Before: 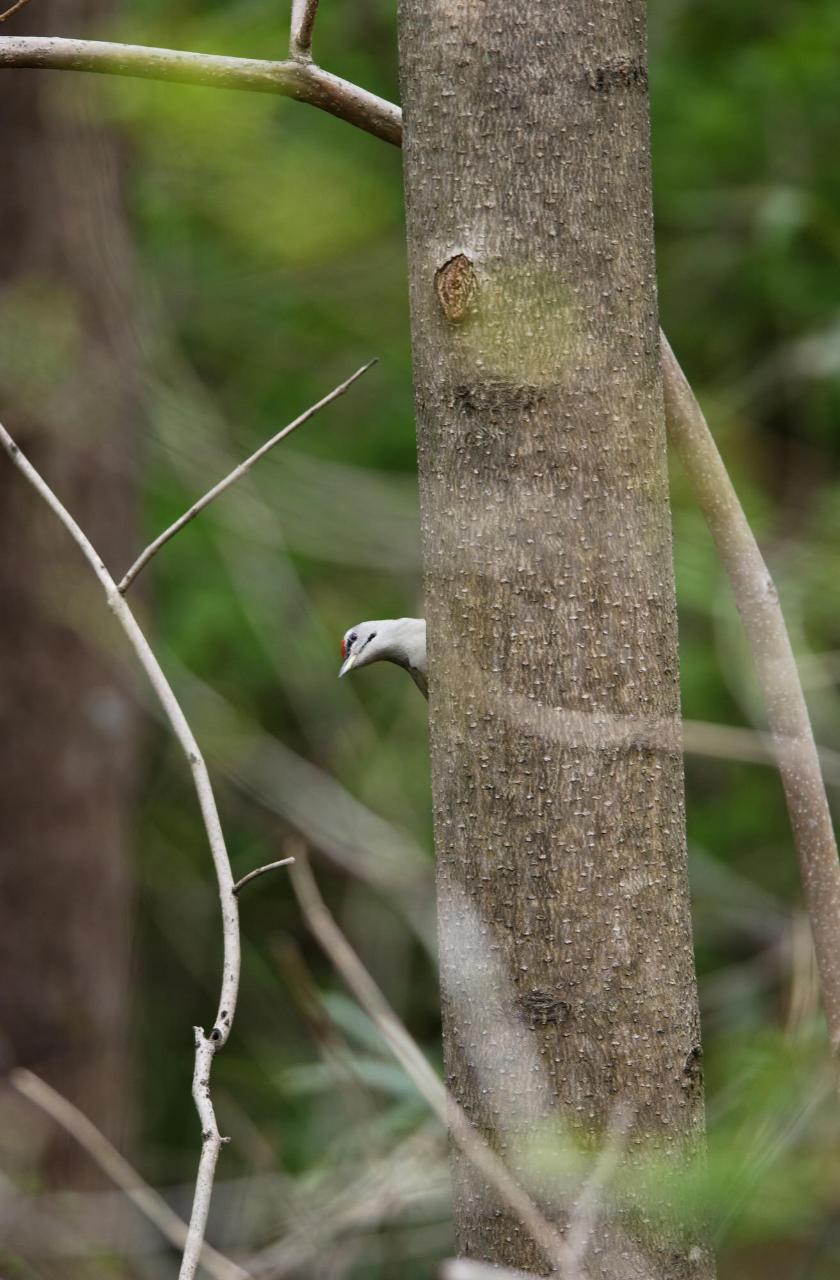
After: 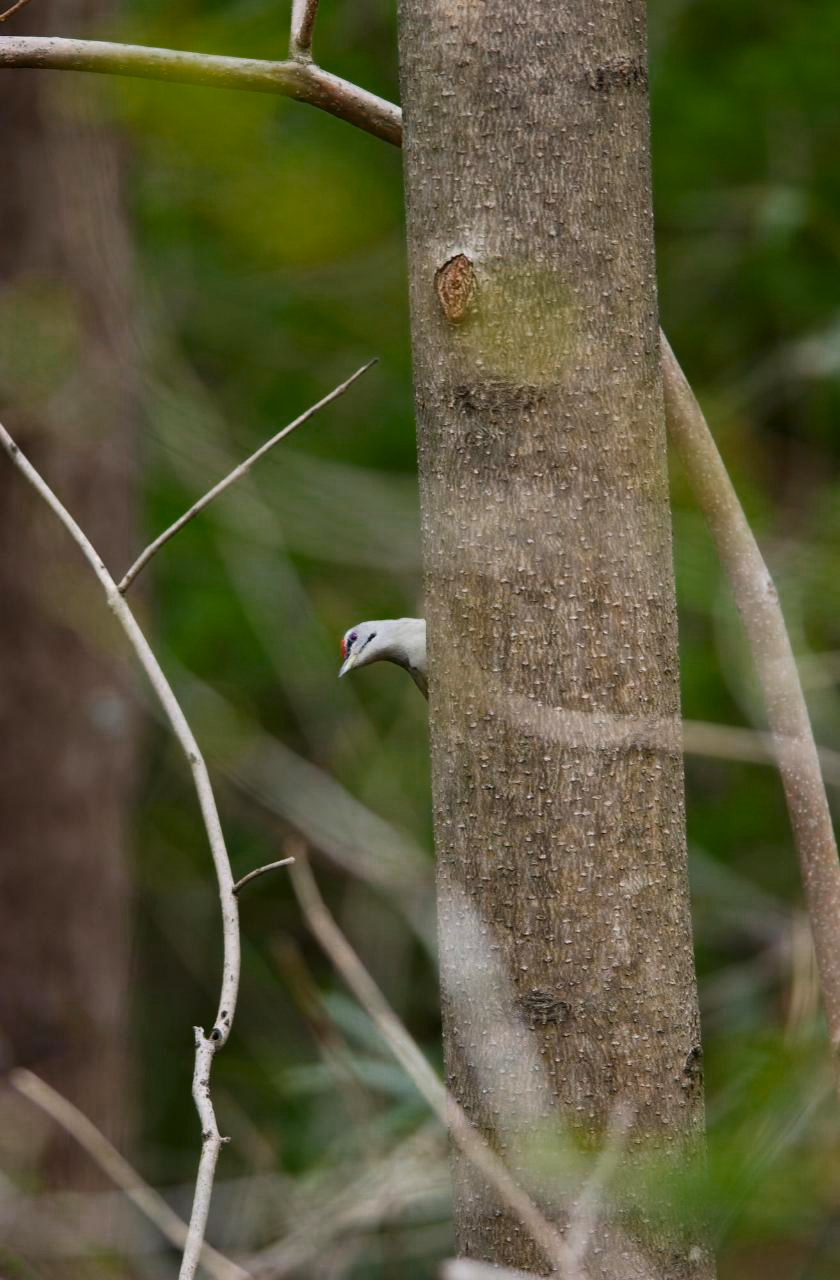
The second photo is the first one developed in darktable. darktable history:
shadows and highlights: shadows -20.54, white point adjustment -1.96, highlights -35.09
color zones: curves: ch0 [(0, 0.553) (0.123, 0.58) (0.23, 0.419) (0.468, 0.155) (0.605, 0.132) (0.723, 0.063) (0.833, 0.172) (0.921, 0.468)]; ch1 [(0.025, 0.645) (0.229, 0.584) (0.326, 0.551) (0.537, 0.446) (0.599, 0.911) (0.708, 1) (0.805, 0.944)]; ch2 [(0.086, 0.468) (0.254, 0.464) (0.638, 0.564) (0.702, 0.592) (0.768, 0.564)]
